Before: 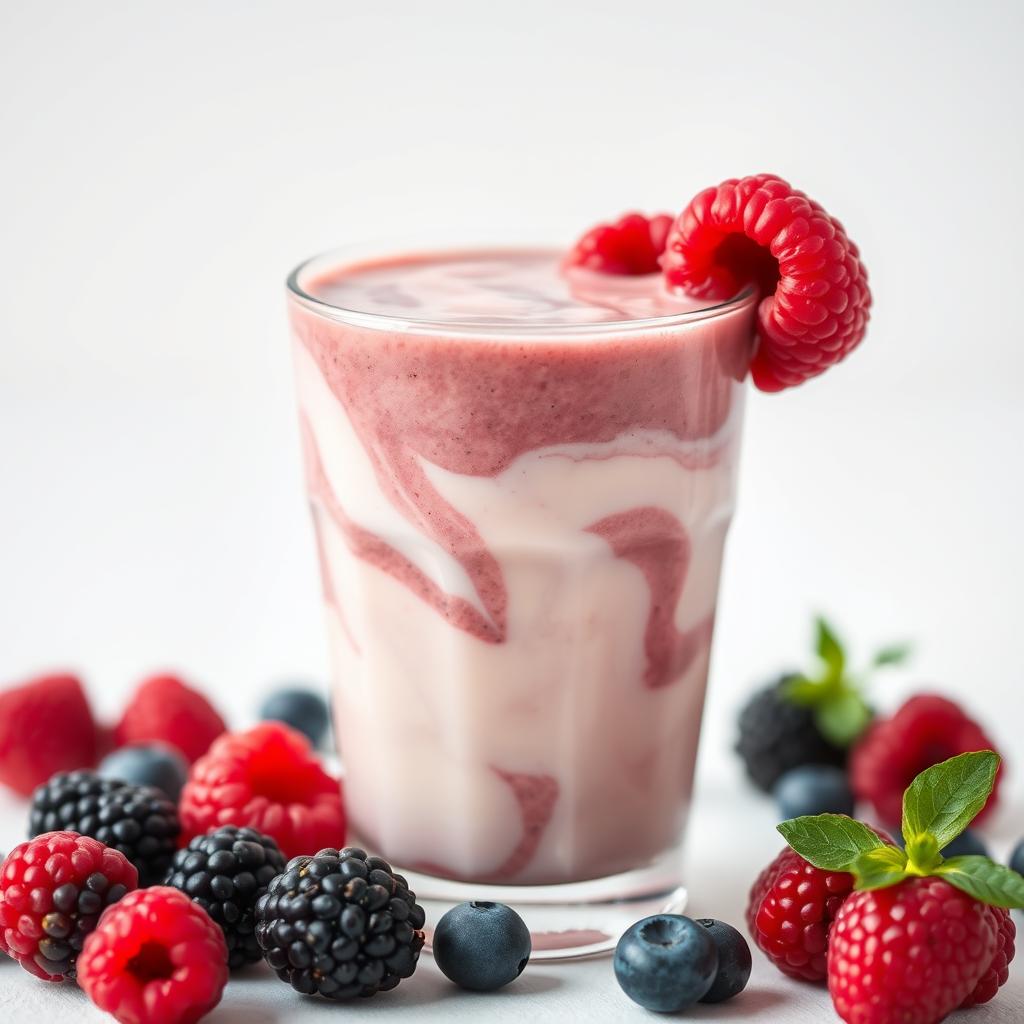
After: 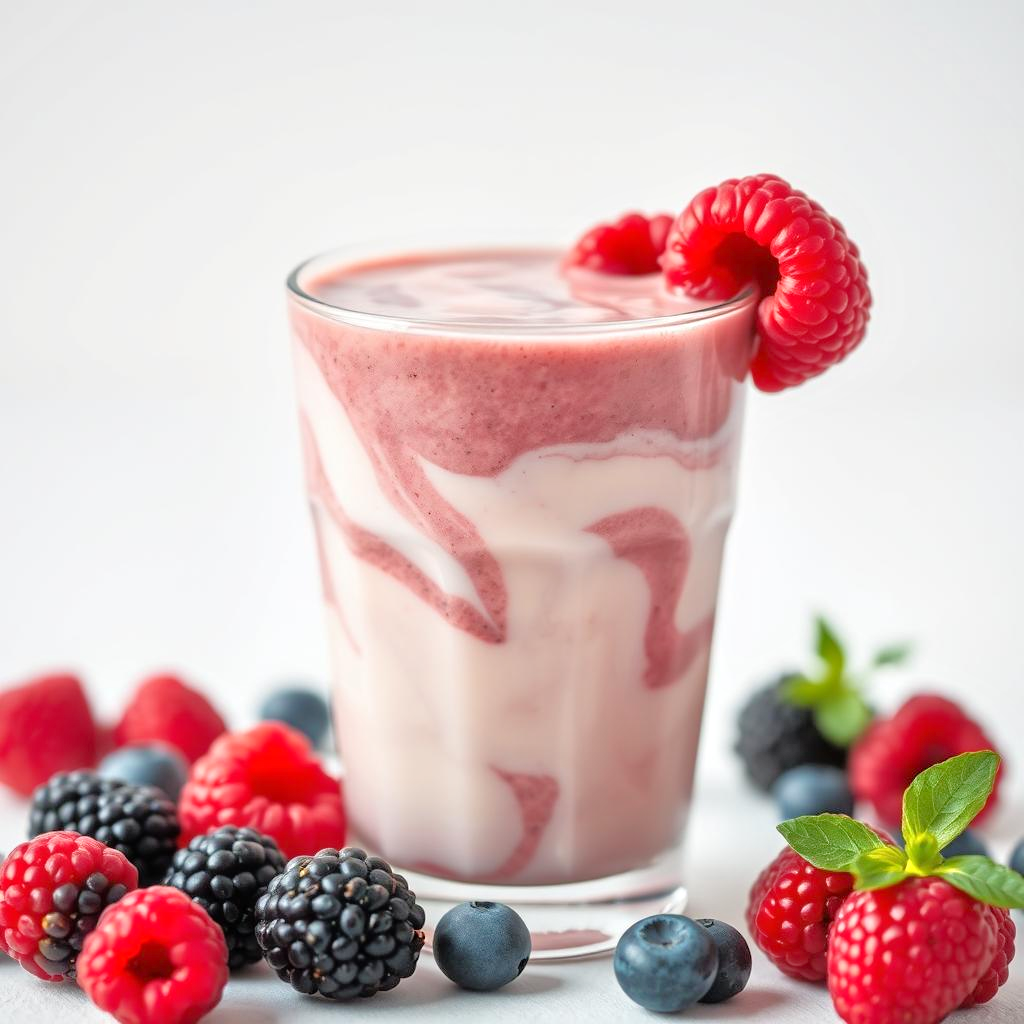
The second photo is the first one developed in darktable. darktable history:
color zones: curves: ch0 [(0, 0.5) (0.143, 0.5) (0.286, 0.5) (0.429, 0.5) (0.571, 0.5) (0.714, 0.476) (0.857, 0.5) (1, 0.5)]; ch2 [(0, 0.5) (0.143, 0.5) (0.286, 0.5) (0.429, 0.5) (0.571, 0.5) (0.714, 0.487) (0.857, 0.5) (1, 0.5)]
rgb levels: preserve colors max RGB
tone equalizer: -7 EV 0.15 EV, -6 EV 0.6 EV, -5 EV 1.15 EV, -4 EV 1.33 EV, -3 EV 1.15 EV, -2 EV 0.6 EV, -1 EV 0.15 EV, mask exposure compensation -0.5 EV
